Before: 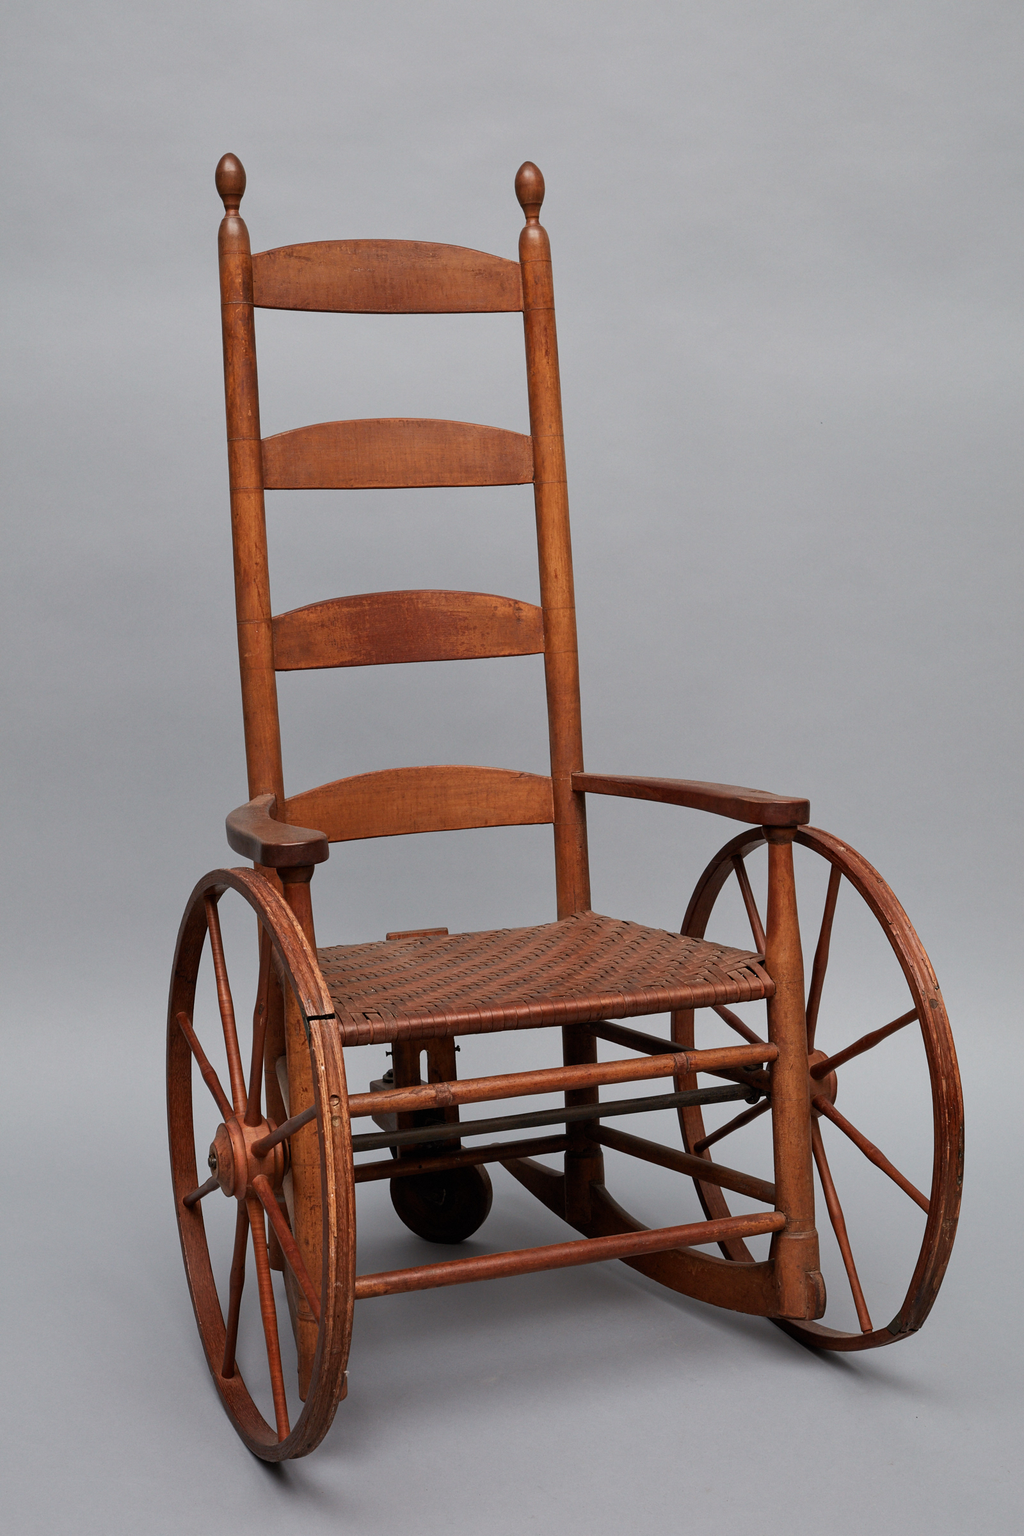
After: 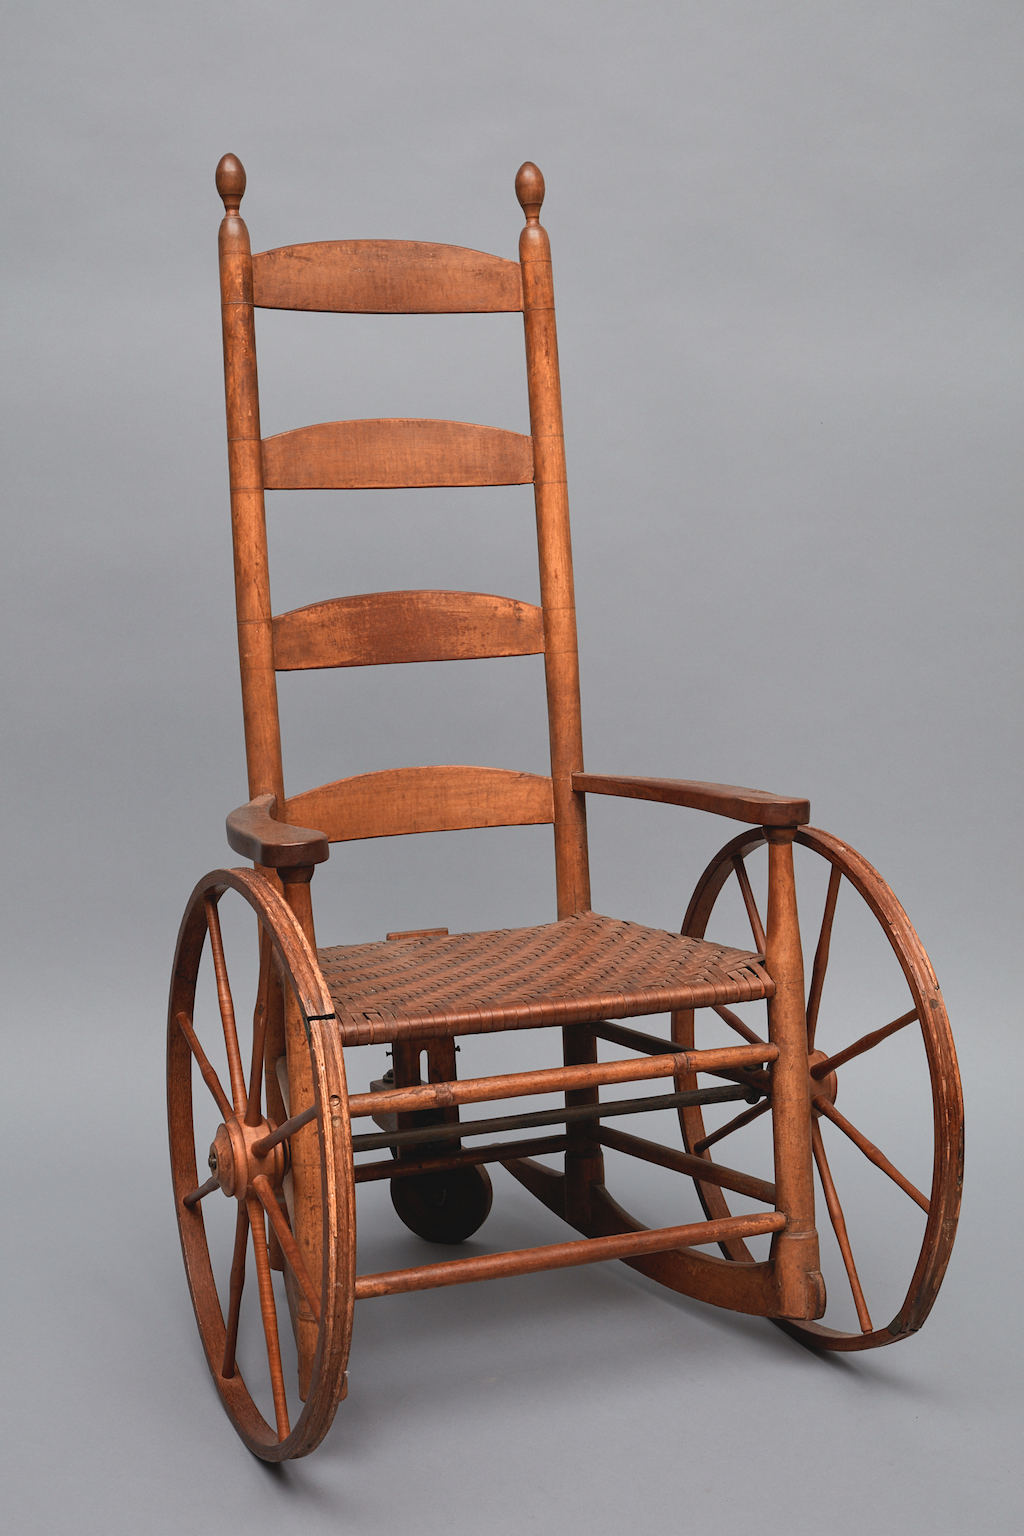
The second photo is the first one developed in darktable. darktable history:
color zones: curves: ch0 [(0.018, 0.548) (0.197, 0.654) (0.425, 0.447) (0.605, 0.658) (0.732, 0.579)]; ch1 [(0.105, 0.531) (0.224, 0.531) (0.386, 0.39) (0.618, 0.456) (0.732, 0.456) (0.956, 0.421)]; ch2 [(0.039, 0.583) (0.215, 0.465) (0.399, 0.544) (0.465, 0.548) (0.614, 0.447) (0.724, 0.43) (0.882, 0.623) (0.956, 0.632)]
contrast brightness saturation: contrast -0.11
